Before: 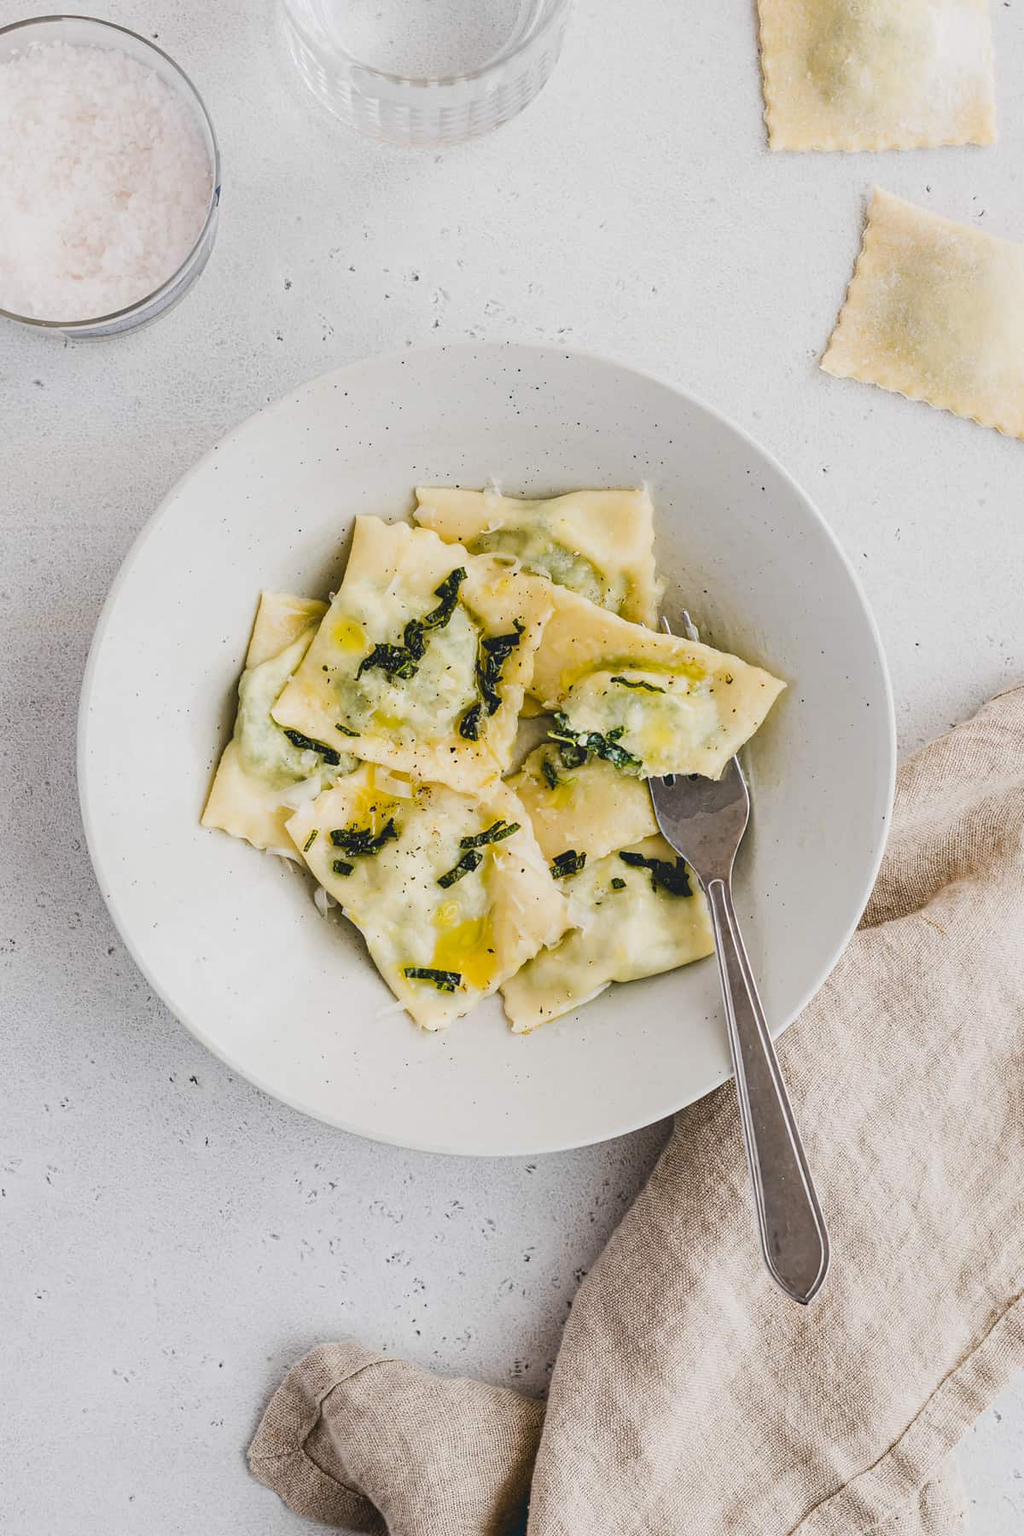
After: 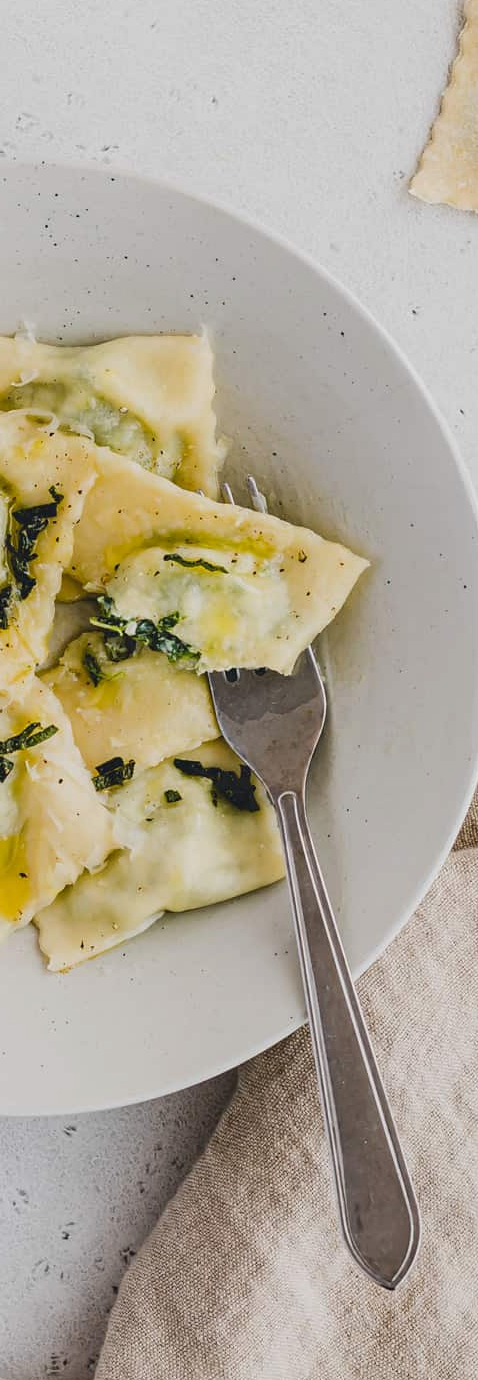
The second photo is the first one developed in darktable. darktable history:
crop: left 46.019%, top 13.302%, right 14.117%, bottom 9.993%
exposure: exposure -0.152 EV, compensate highlight preservation false
